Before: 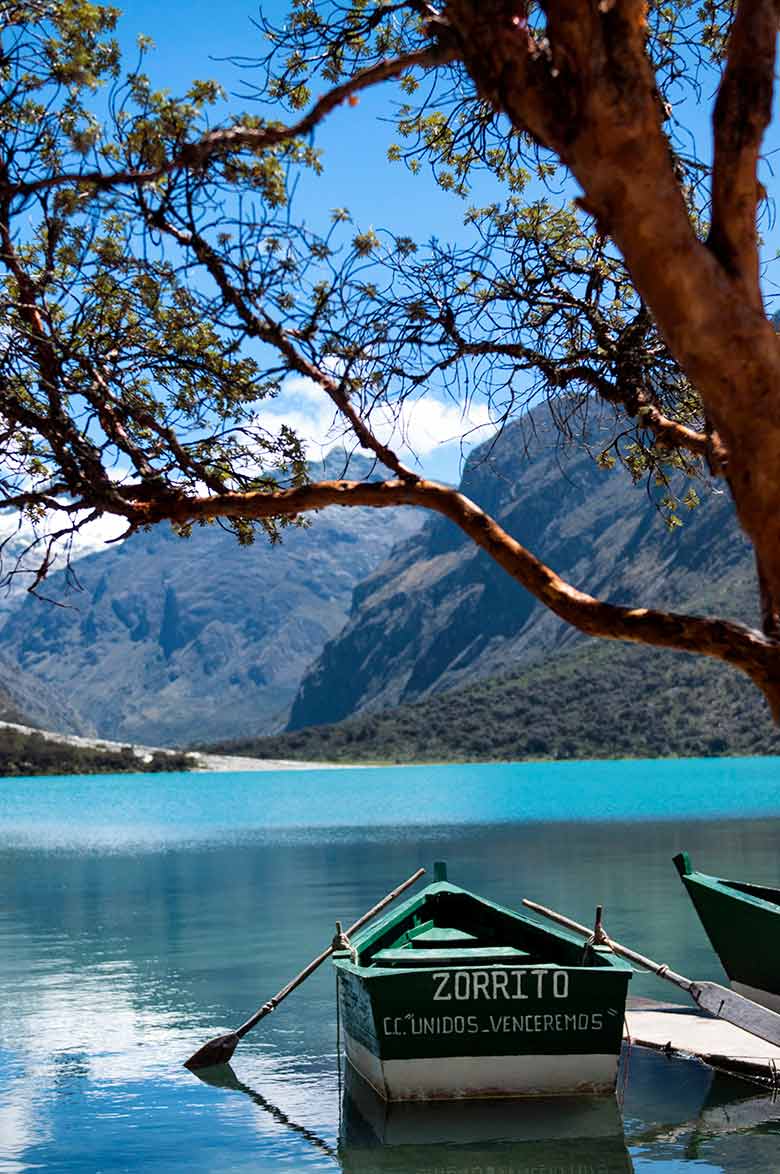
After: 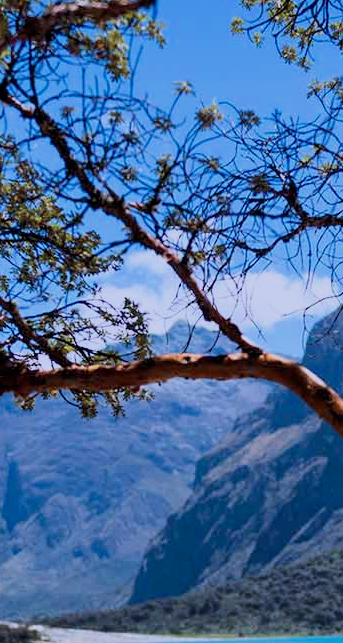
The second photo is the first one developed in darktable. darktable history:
filmic rgb: black relative exposure -7.65 EV, white relative exposure 4.56 EV, hardness 3.61, color science v6 (2022)
color calibration: illuminant custom, x 0.373, y 0.388, temperature 4269.97 K
crop: left 20.248%, top 10.86%, right 35.675%, bottom 34.321%
rgb curve: curves: ch0 [(0, 0) (0.093, 0.159) (0.241, 0.265) (0.414, 0.42) (1, 1)], compensate middle gray true, preserve colors basic power
